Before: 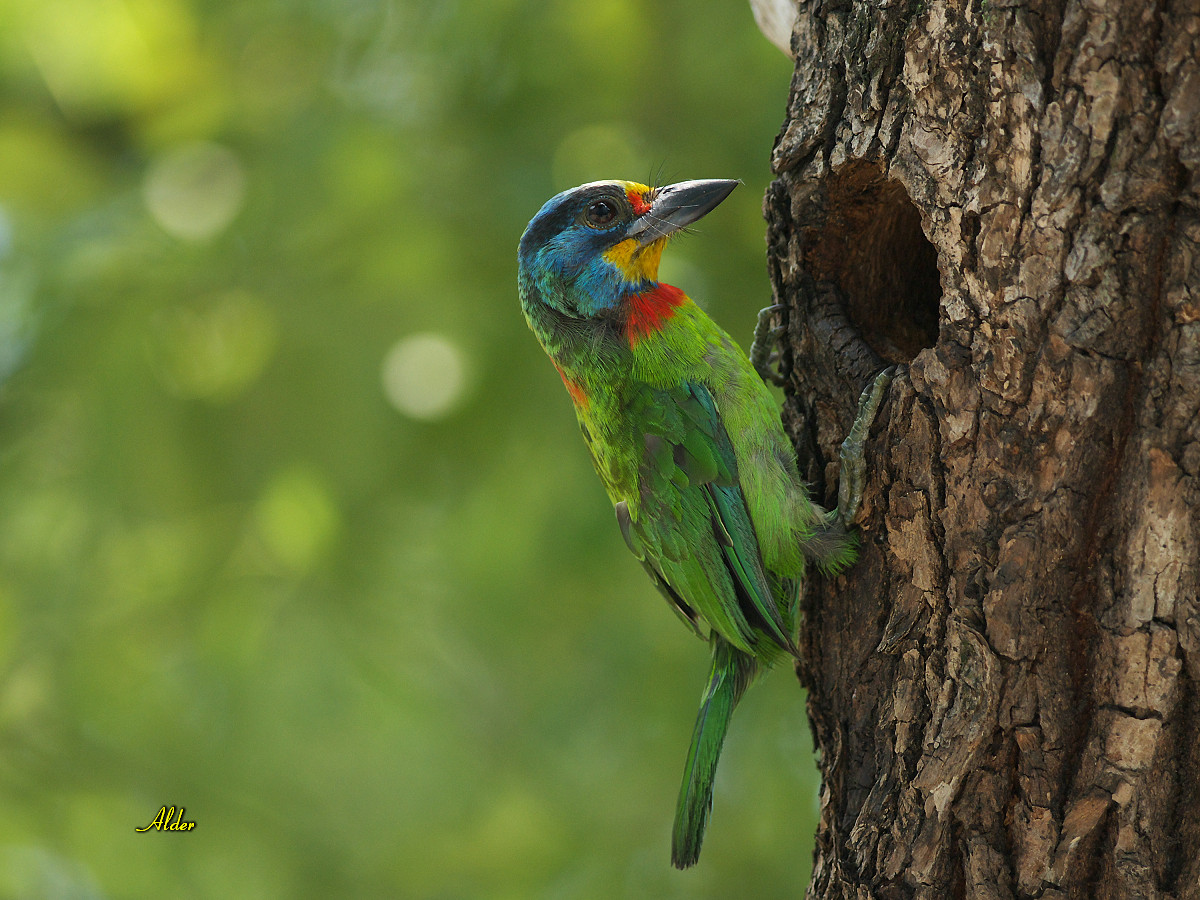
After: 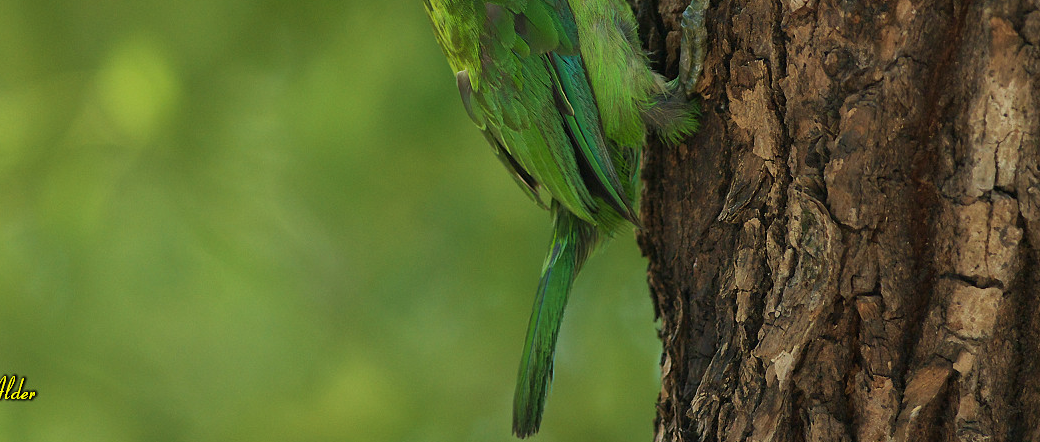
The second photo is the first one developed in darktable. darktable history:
velvia: on, module defaults
crop and rotate: left 13.257%, top 47.94%, bottom 2.843%
